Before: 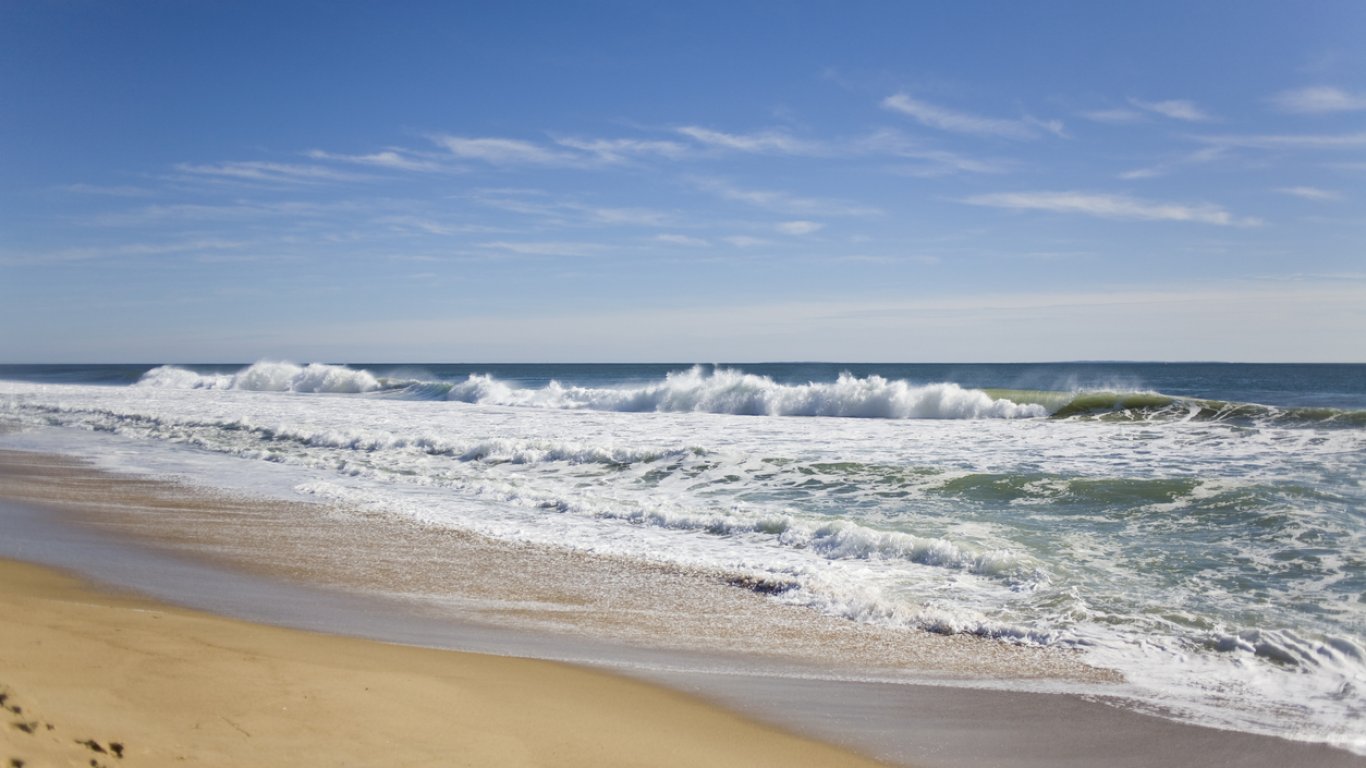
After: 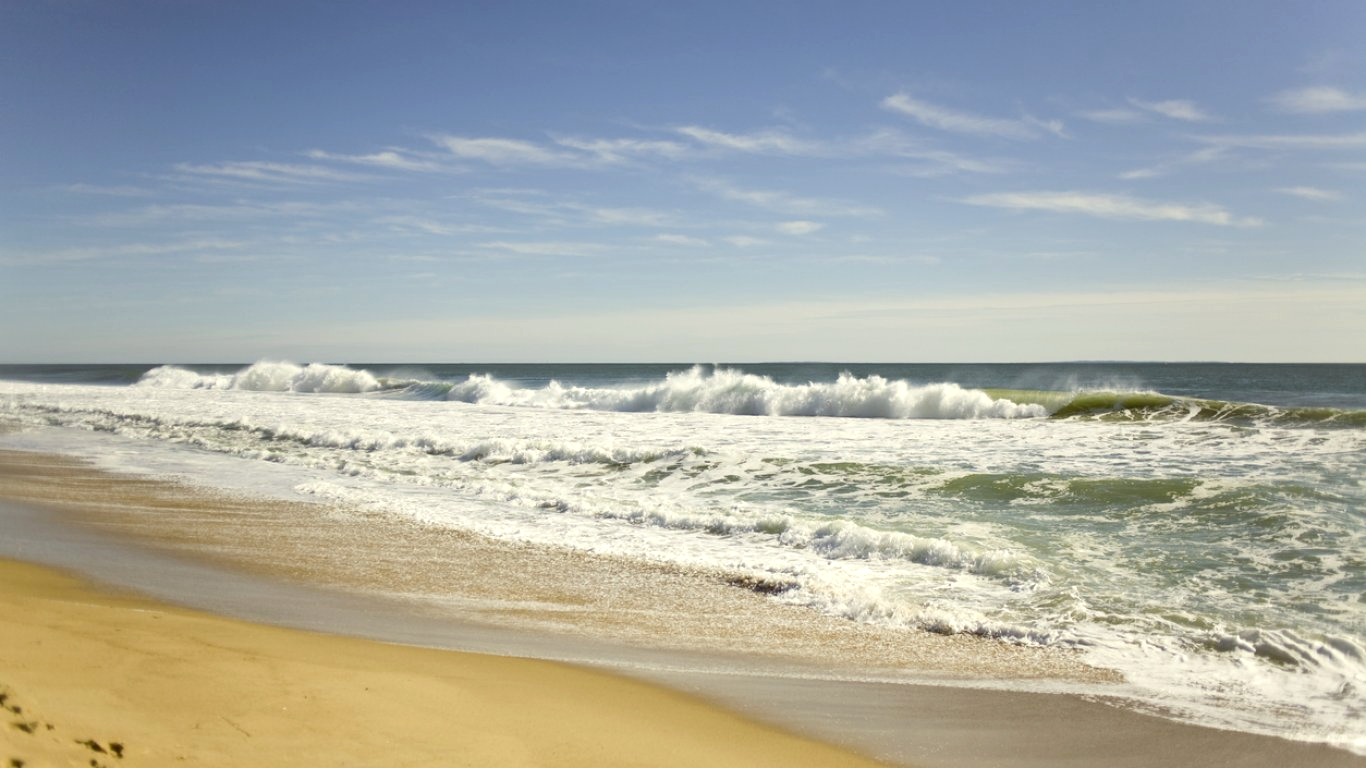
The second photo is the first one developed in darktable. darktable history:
color correction: highlights a* -1.43, highlights b* 10.12, shadows a* 0.395, shadows b* 19.35
exposure: black level correction 0.001, exposure 0.3 EV, compensate highlight preservation false
